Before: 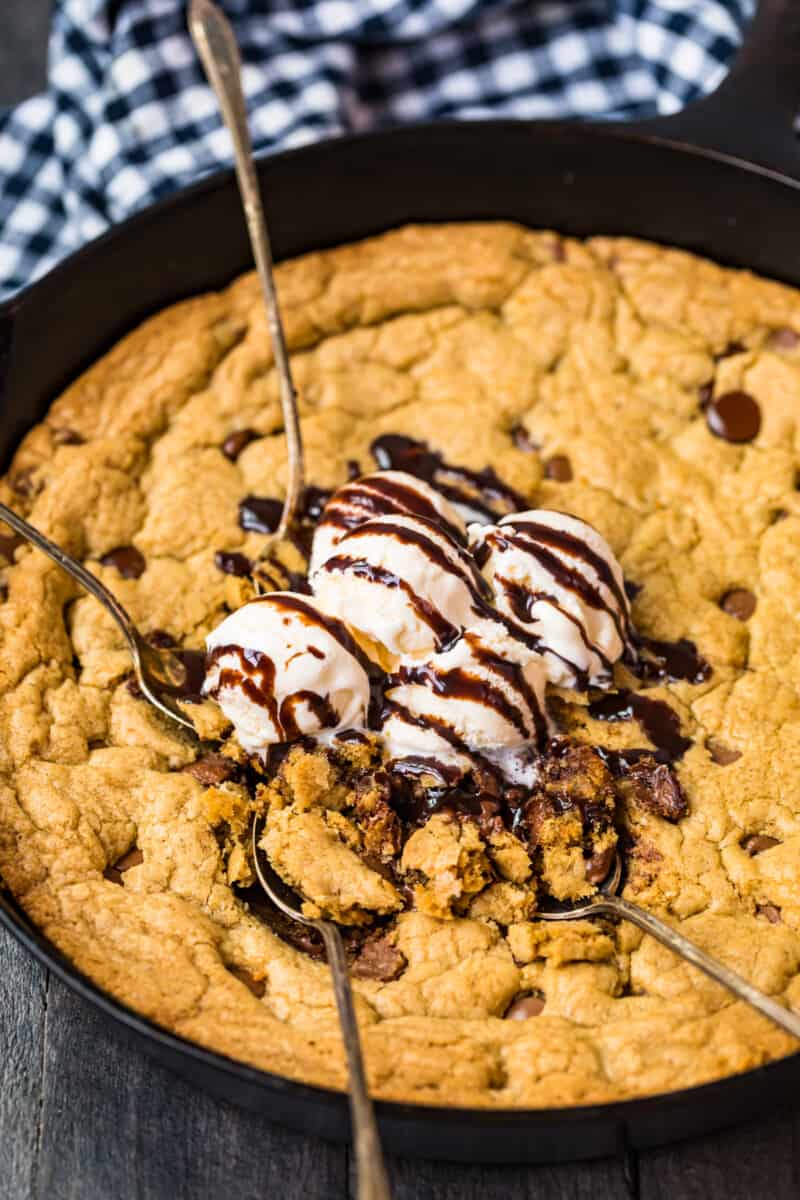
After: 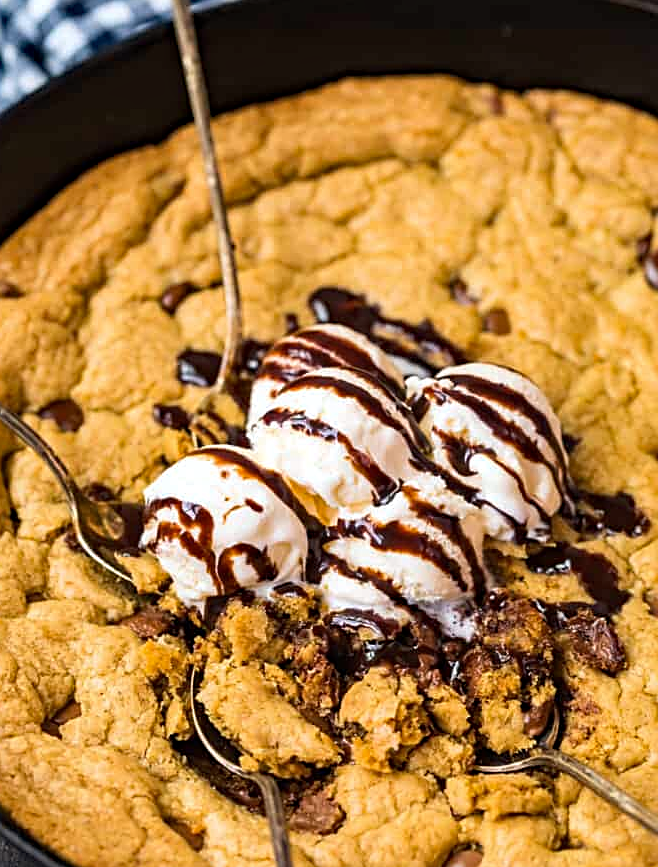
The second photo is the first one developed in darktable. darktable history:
sharpen: on, module defaults
haze removal: compatibility mode true, adaptive false
crop: left 7.758%, top 12.26%, right 9.942%, bottom 15.465%
